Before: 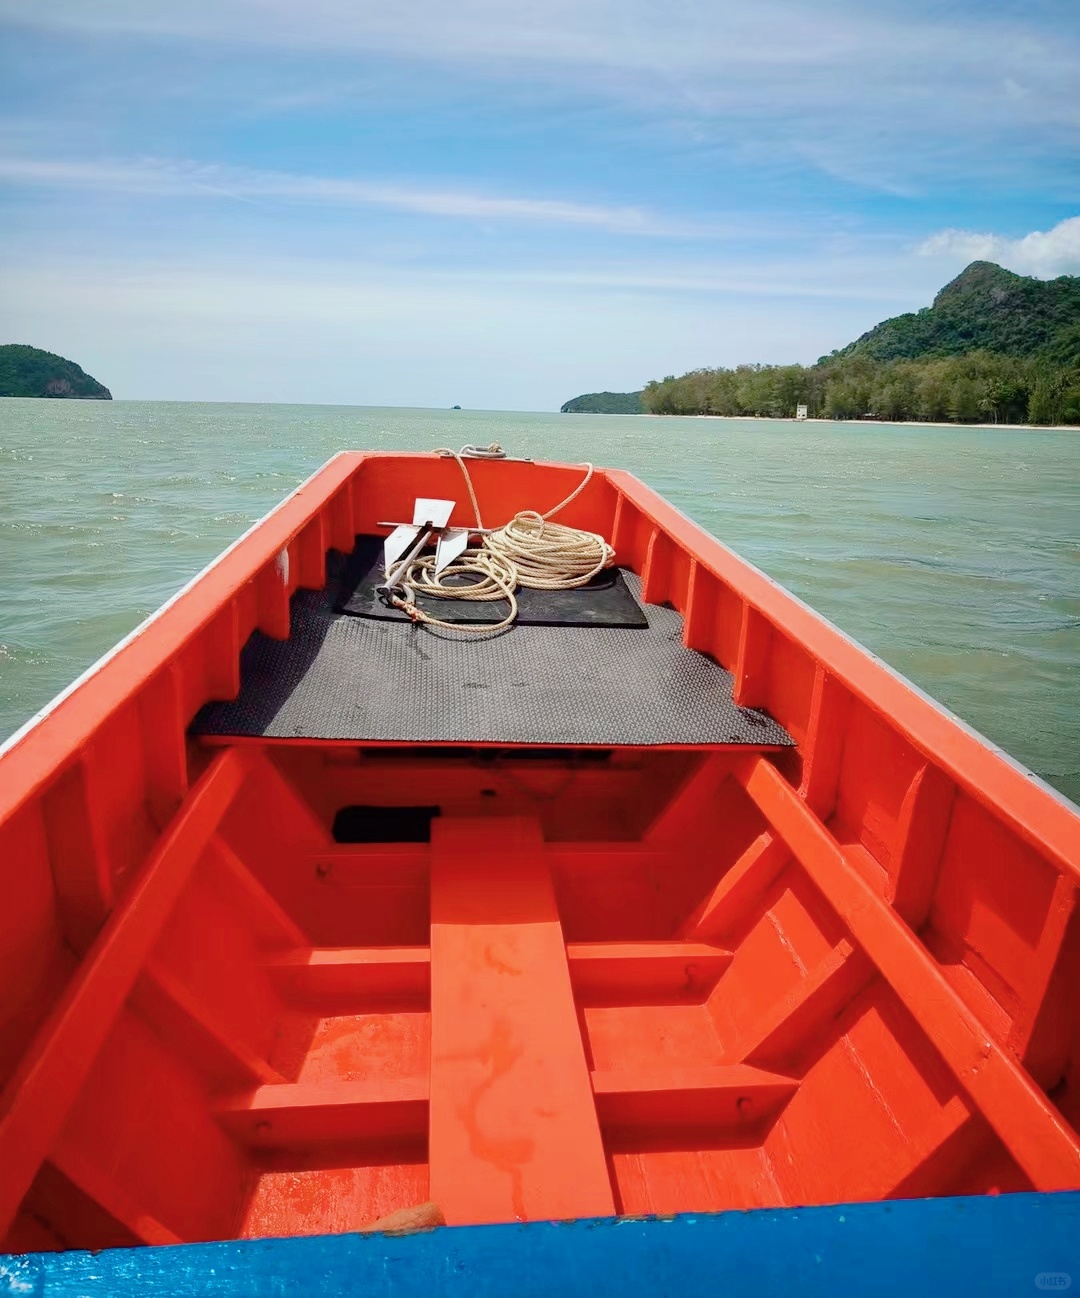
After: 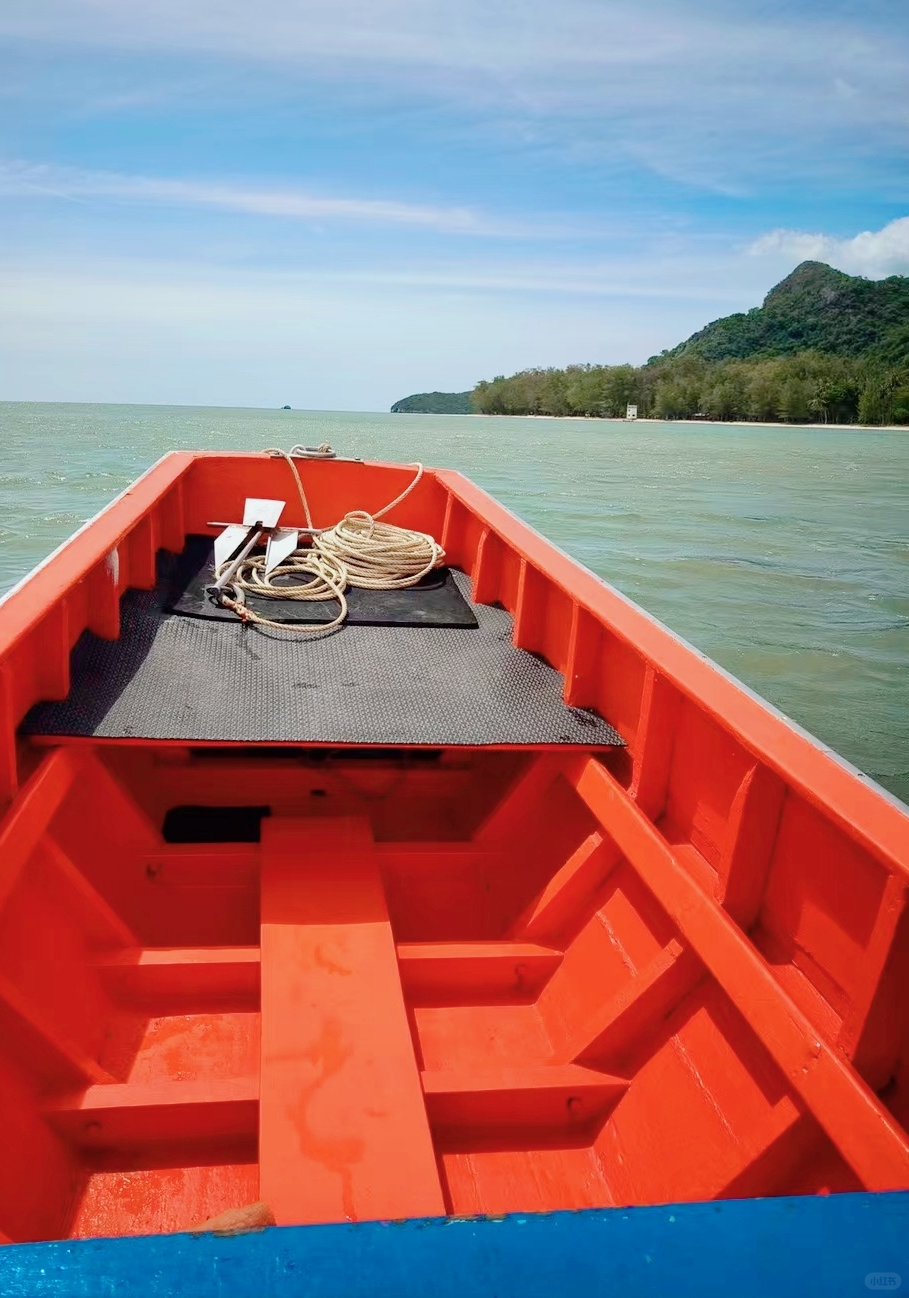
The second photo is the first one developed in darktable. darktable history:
exposure: compensate highlight preservation false
crop: left 15.806%
